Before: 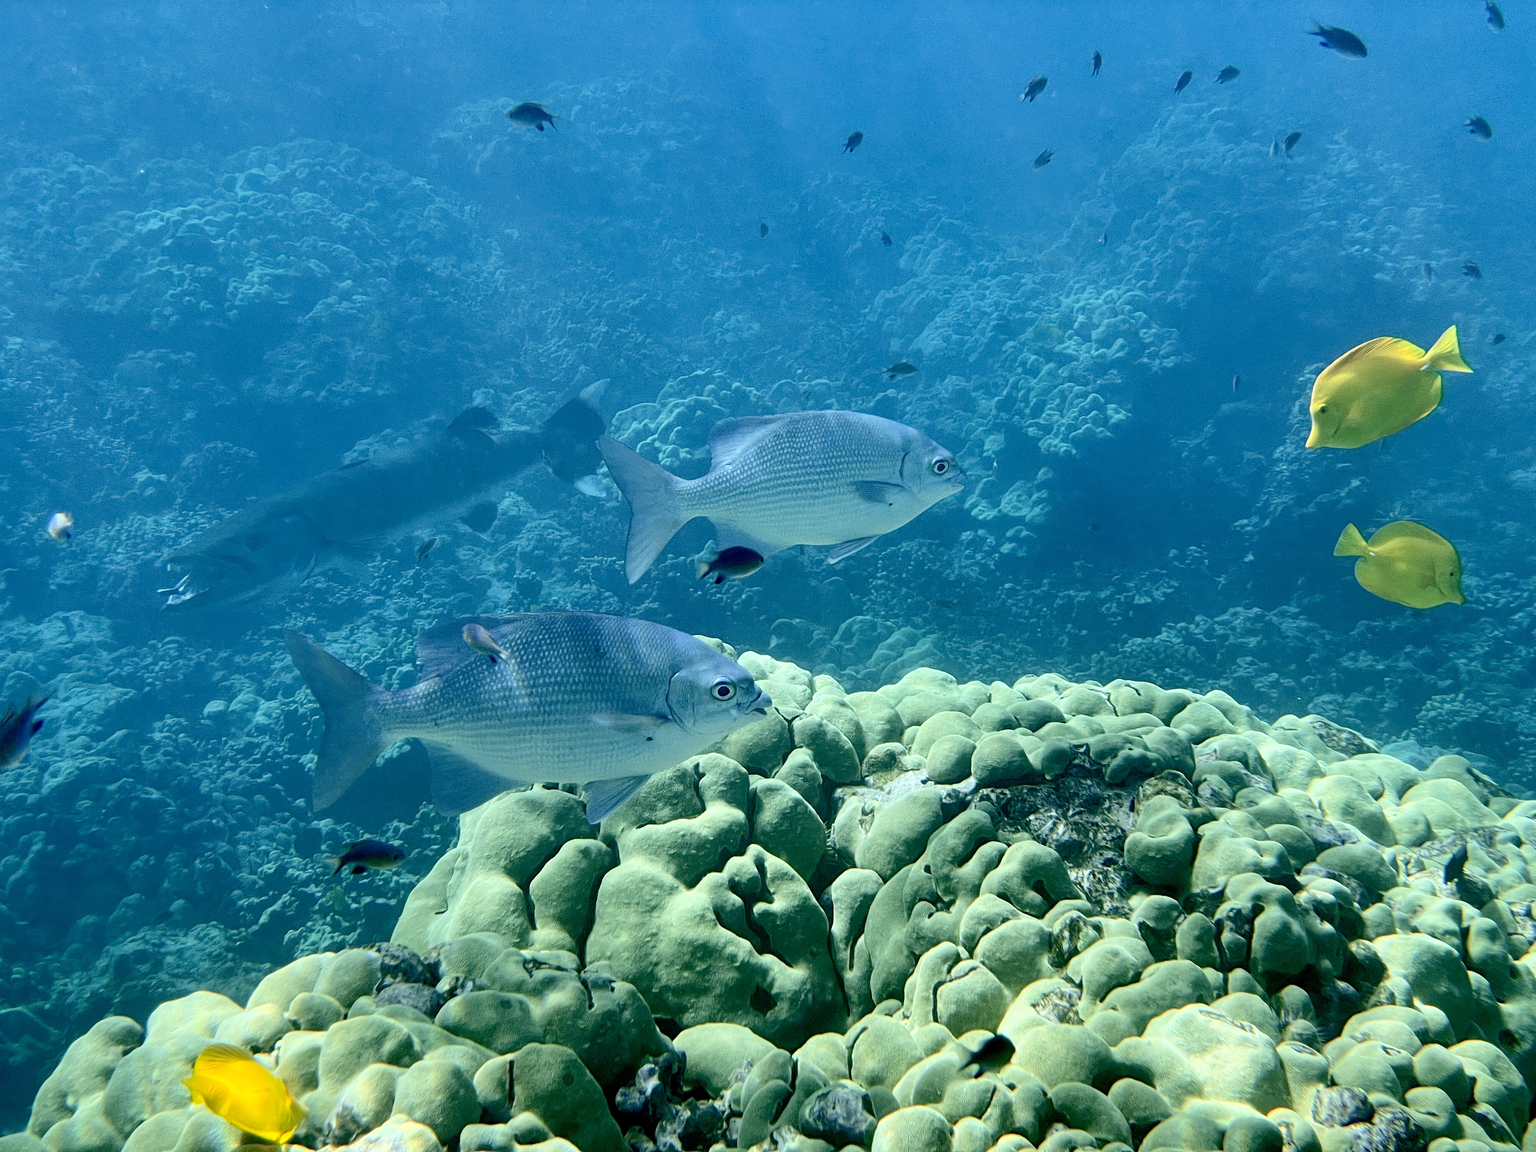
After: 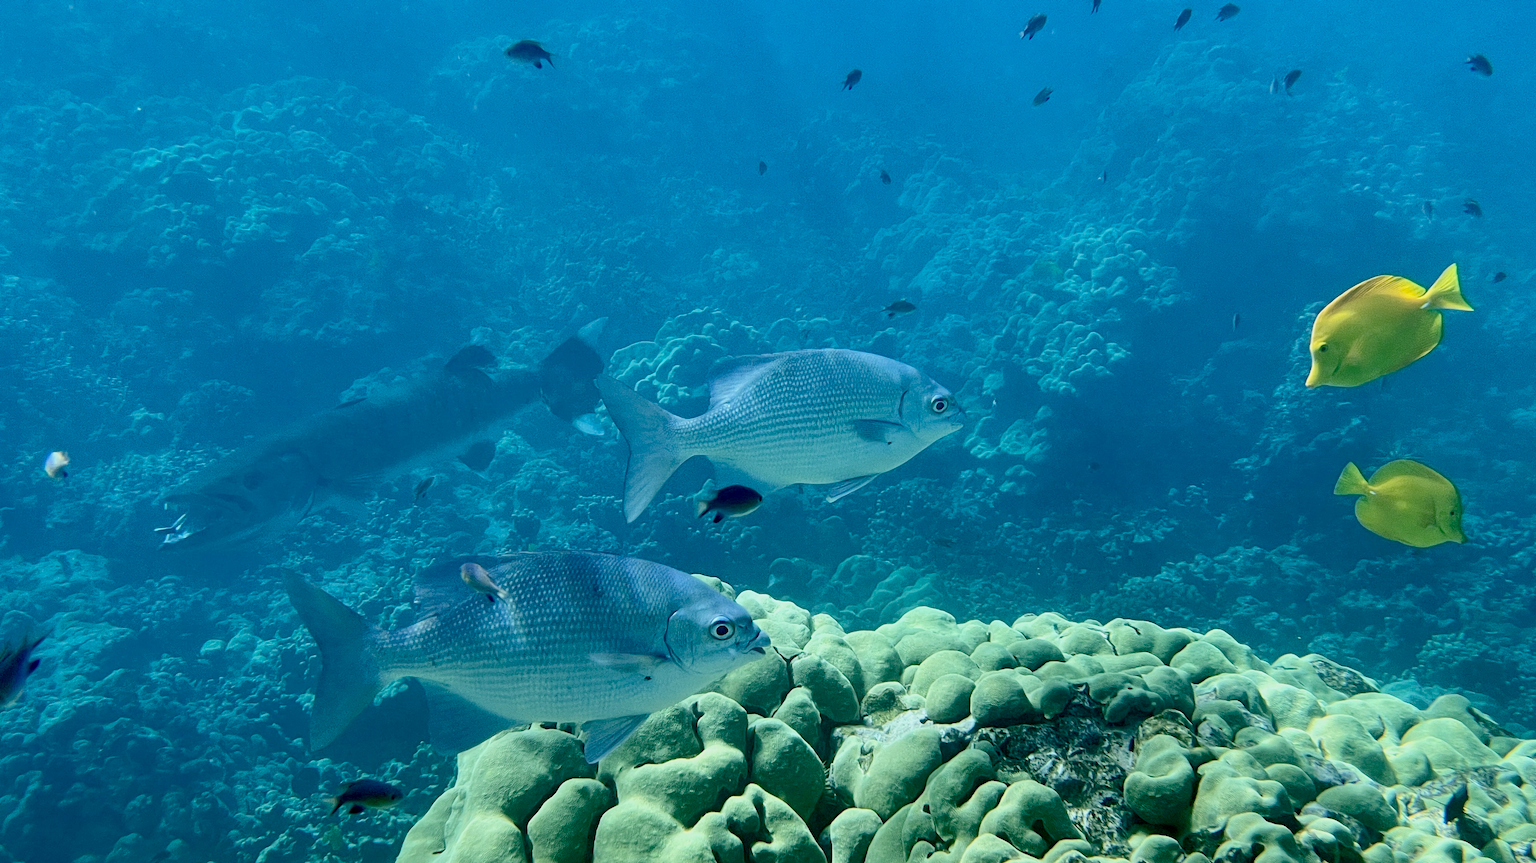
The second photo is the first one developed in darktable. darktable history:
exposure: black level correction 0.002, exposure -0.198 EV, compensate highlight preservation false
crop: left 0.265%, top 5.47%, bottom 19.771%
